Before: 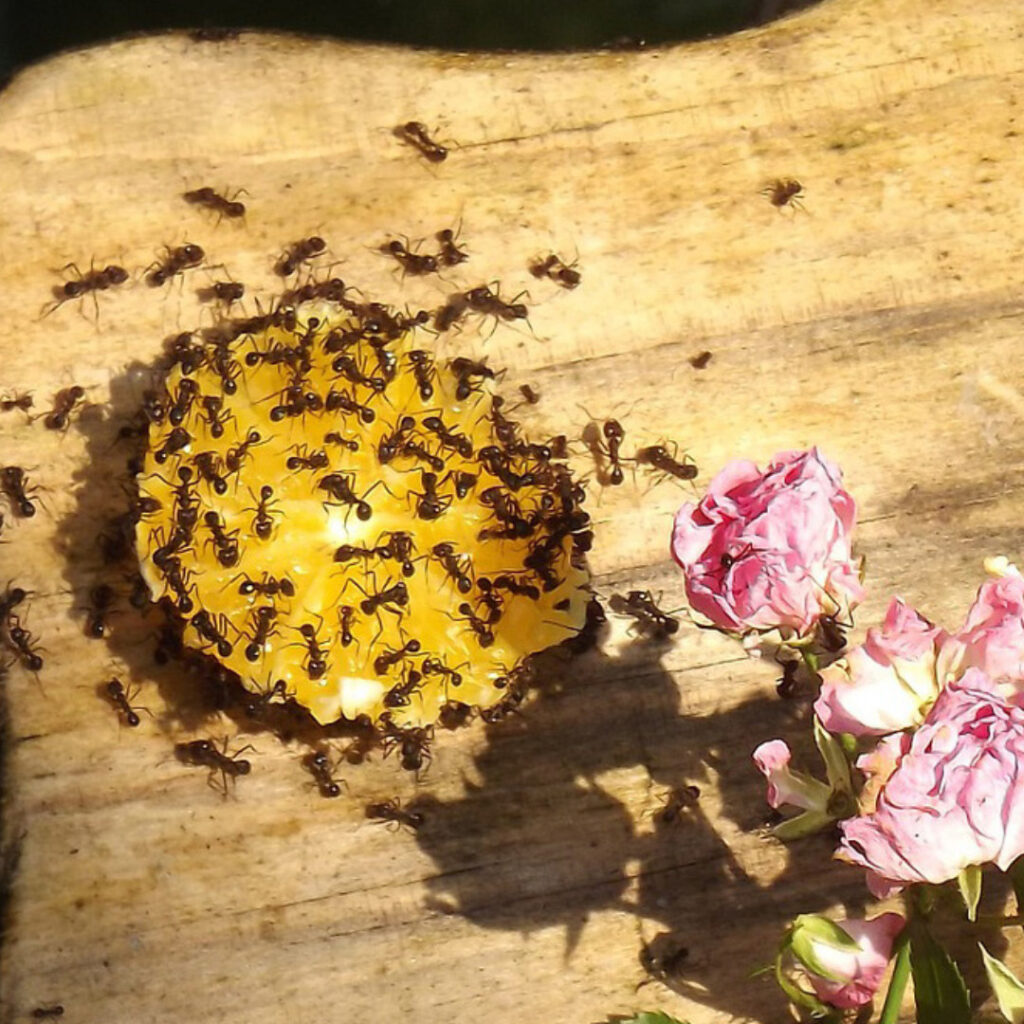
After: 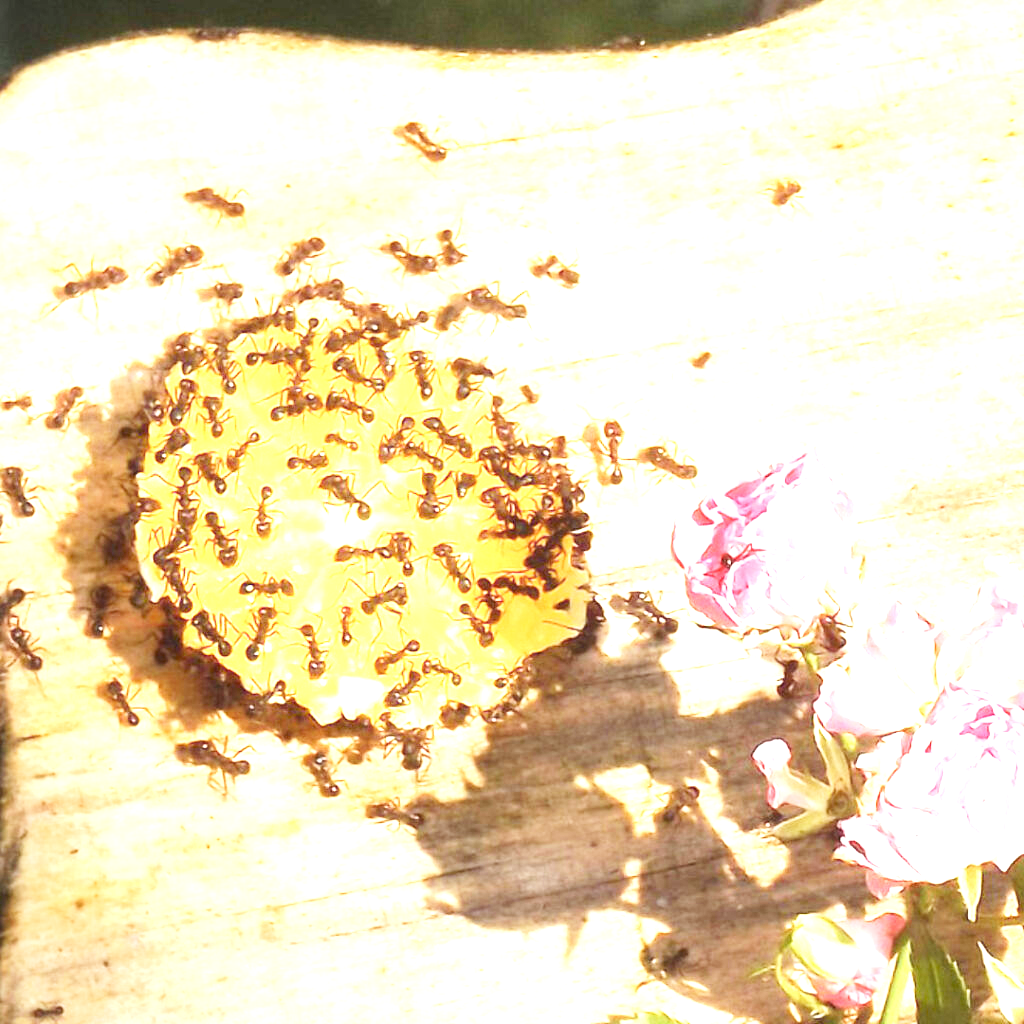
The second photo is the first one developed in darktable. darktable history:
exposure: black level correction 0, exposure 2.132 EV, compensate exposure bias true, compensate highlight preservation false
base curve: curves: ch0 [(0, 0) (0.204, 0.334) (0.55, 0.733) (1, 1)], preserve colors none
